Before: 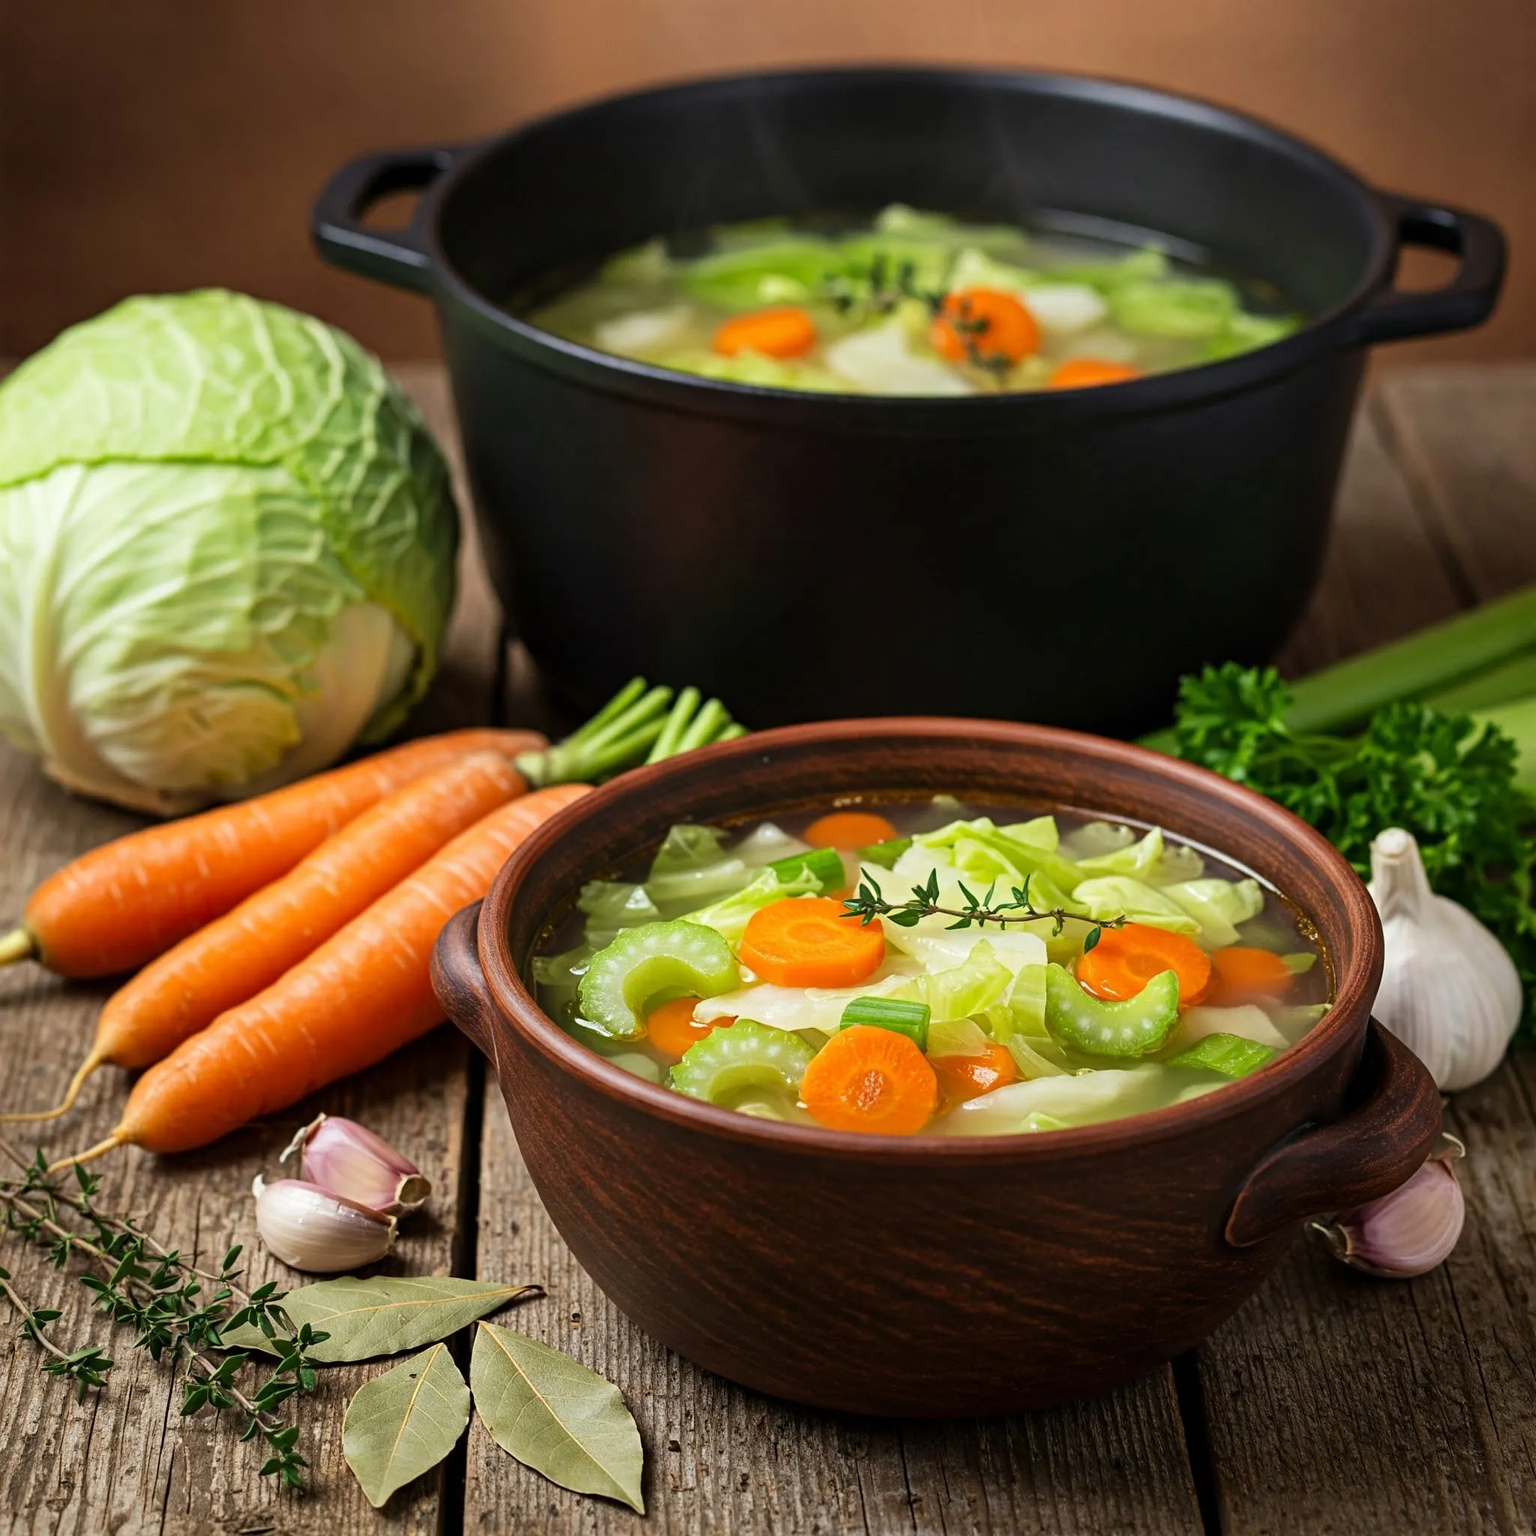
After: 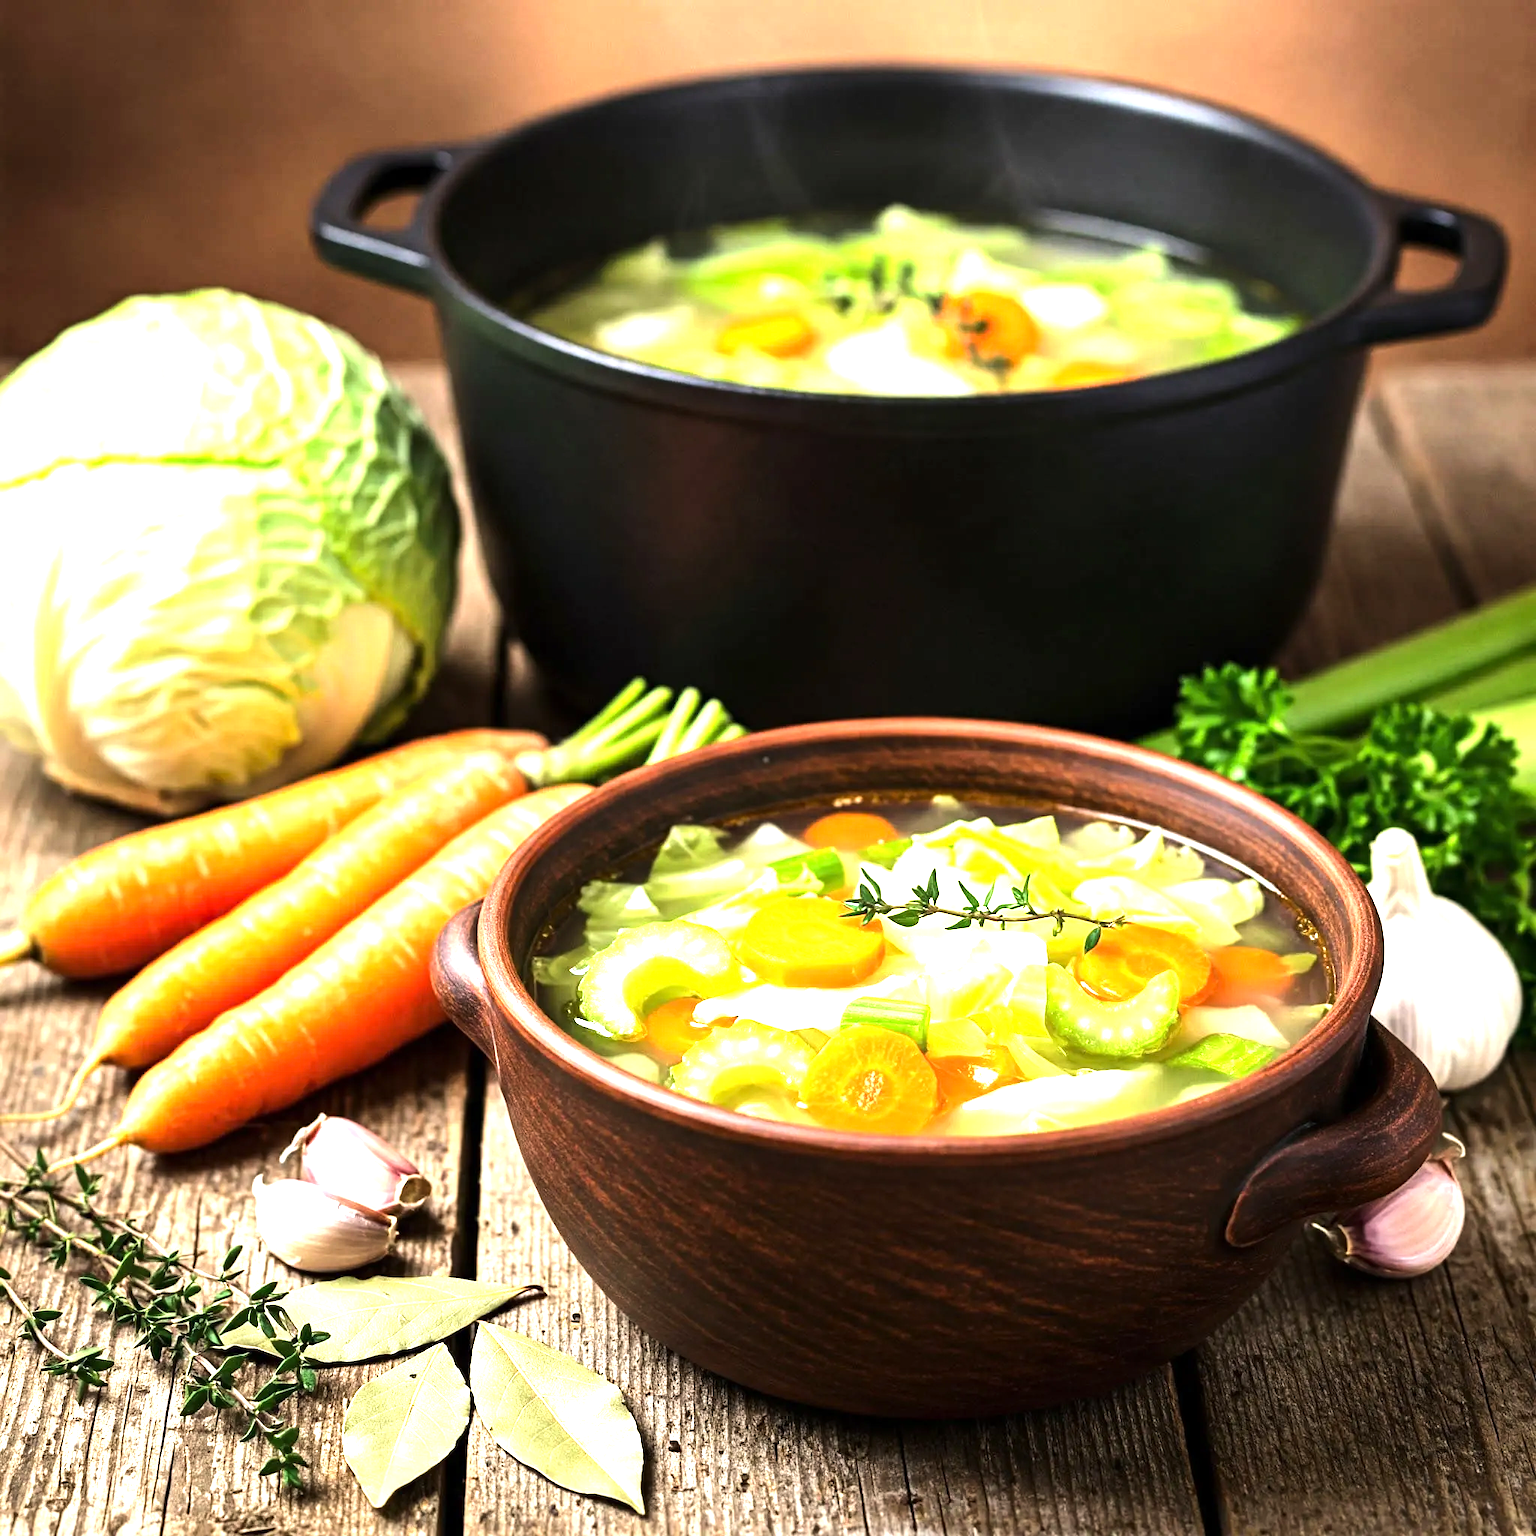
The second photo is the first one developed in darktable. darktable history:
exposure: exposure 1.2 EV, compensate highlight preservation false
tone equalizer: -8 EV -0.75 EV, -7 EV -0.7 EV, -6 EV -0.6 EV, -5 EV -0.4 EV, -3 EV 0.4 EV, -2 EV 0.6 EV, -1 EV 0.7 EV, +0 EV 0.75 EV, edges refinement/feathering 500, mask exposure compensation -1.57 EV, preserve details no
